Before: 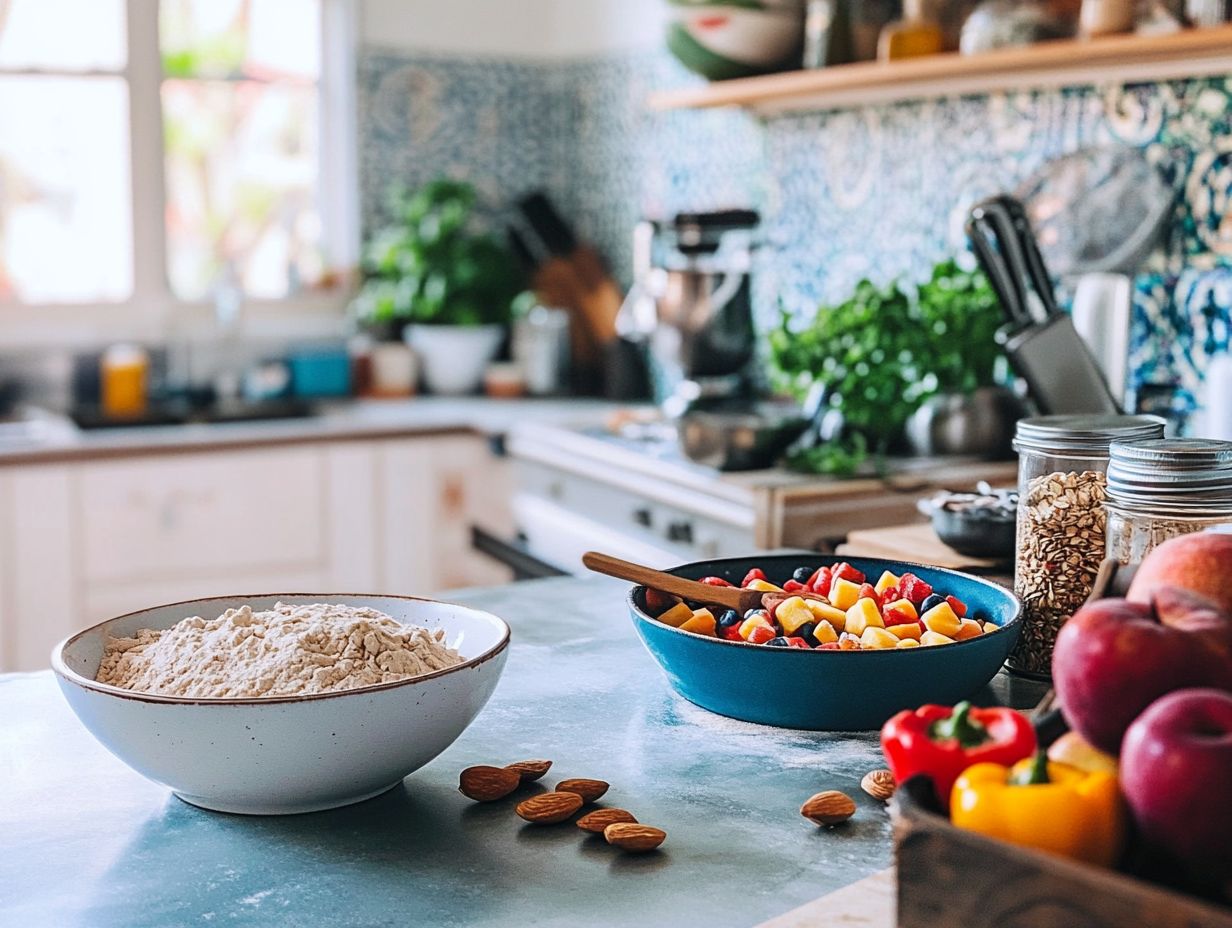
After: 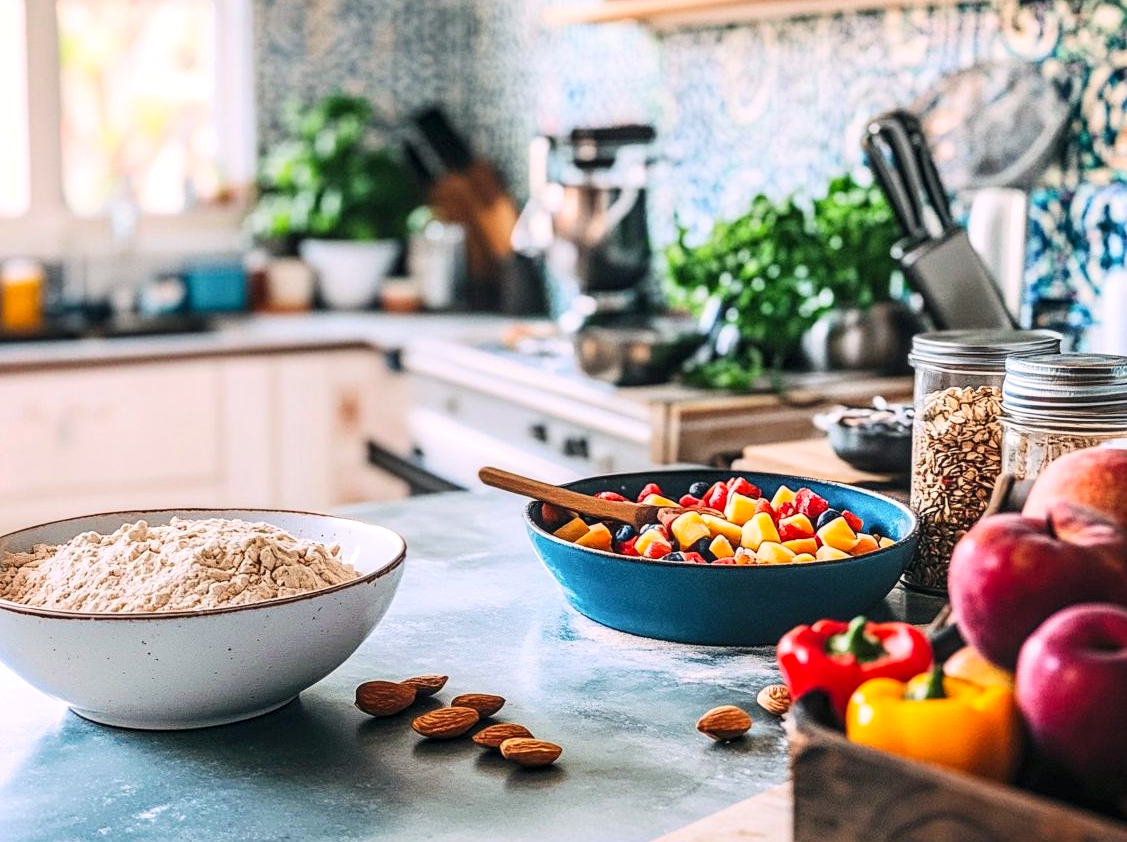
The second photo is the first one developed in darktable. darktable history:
contrast brightness saturation: contrast 0.201, brightness 0.147, saturation 0.142
crop and rotate: left 8.46%, top 9.202%
color correction: highlights a* 3.76, highlights b* 5.08
local contrast: detail 130%
